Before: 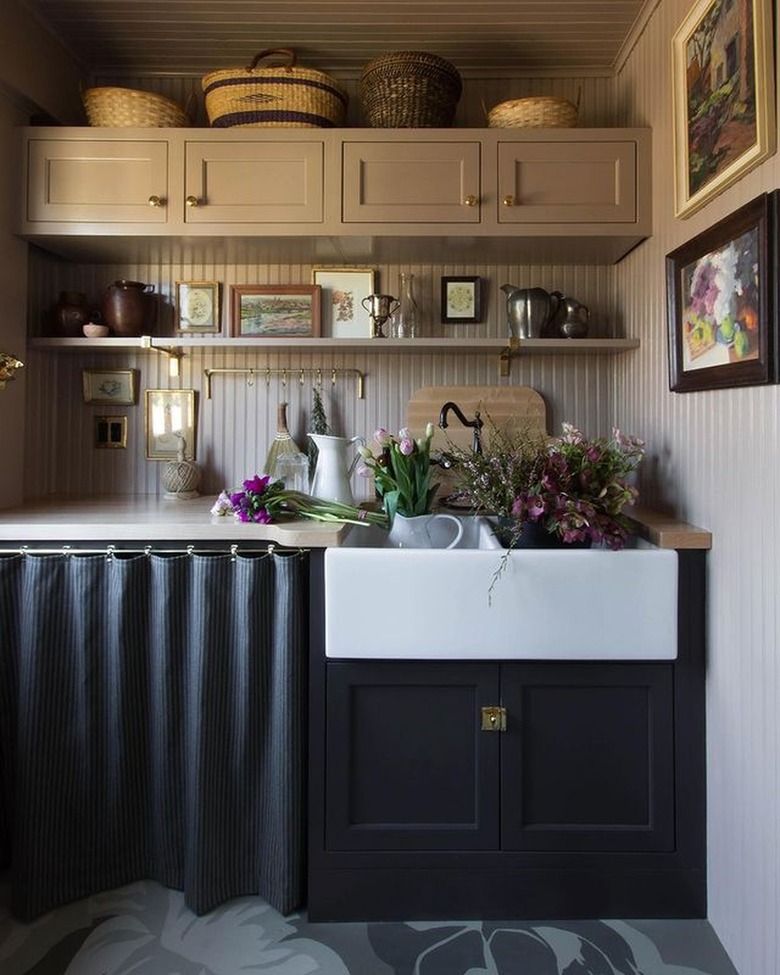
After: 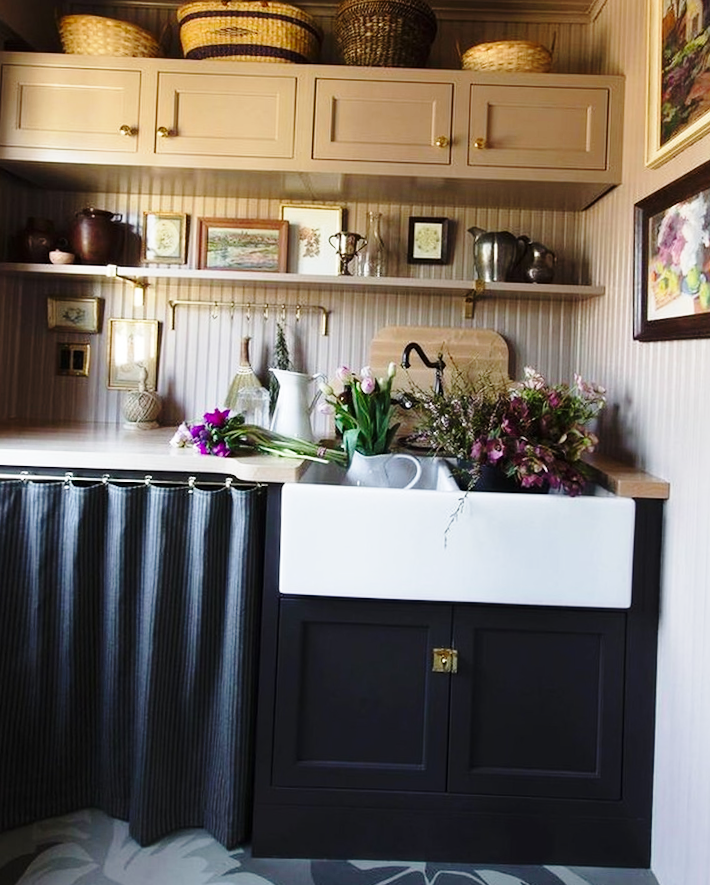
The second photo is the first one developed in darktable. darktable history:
crop and rotate: angle -2.17°, left 3.158%, top 4.332%, right 1.505%, bottom 0.586%
base curve: curves: ch0 [(0, 0) (0.028, 0.03) (0.121, 0.232) (0.46, 0.748) (0.859, 0.968) (1, 1)], preserve colors none
